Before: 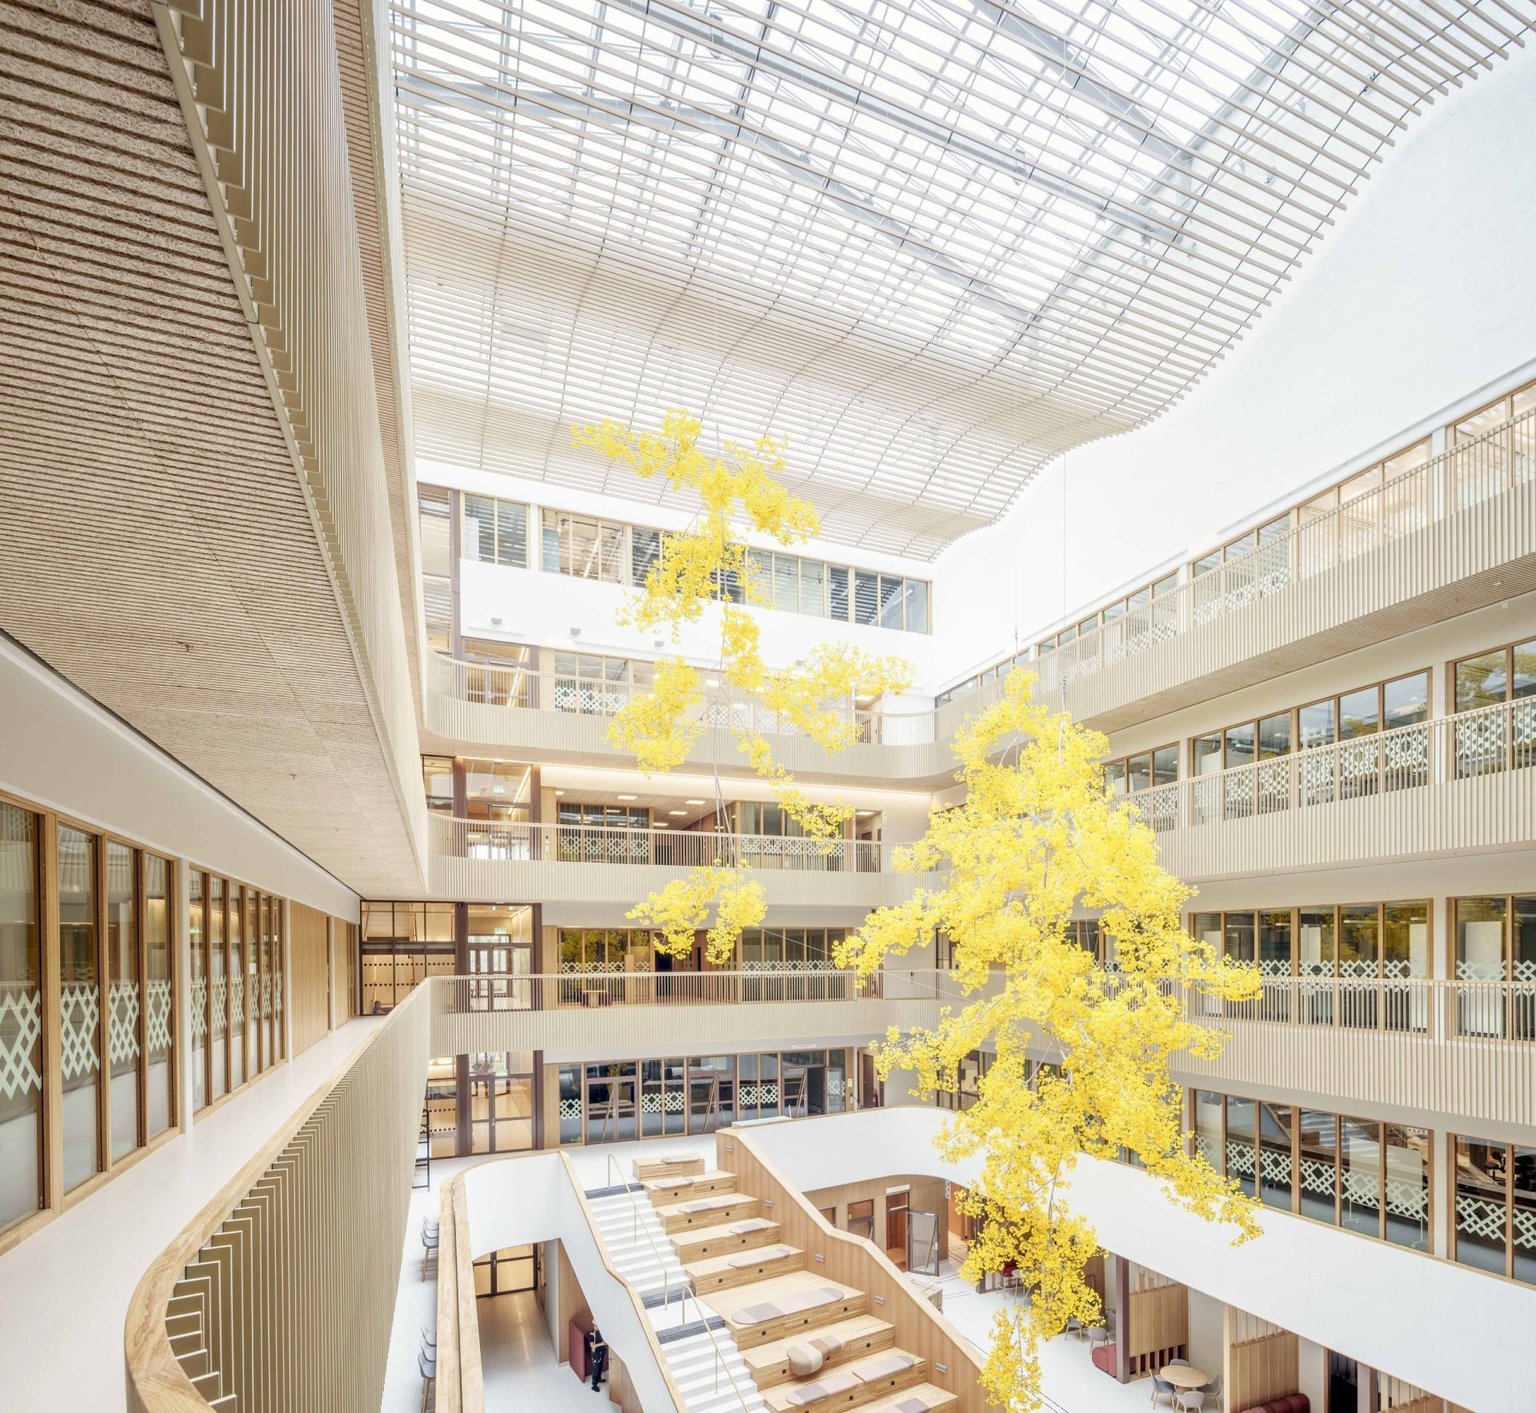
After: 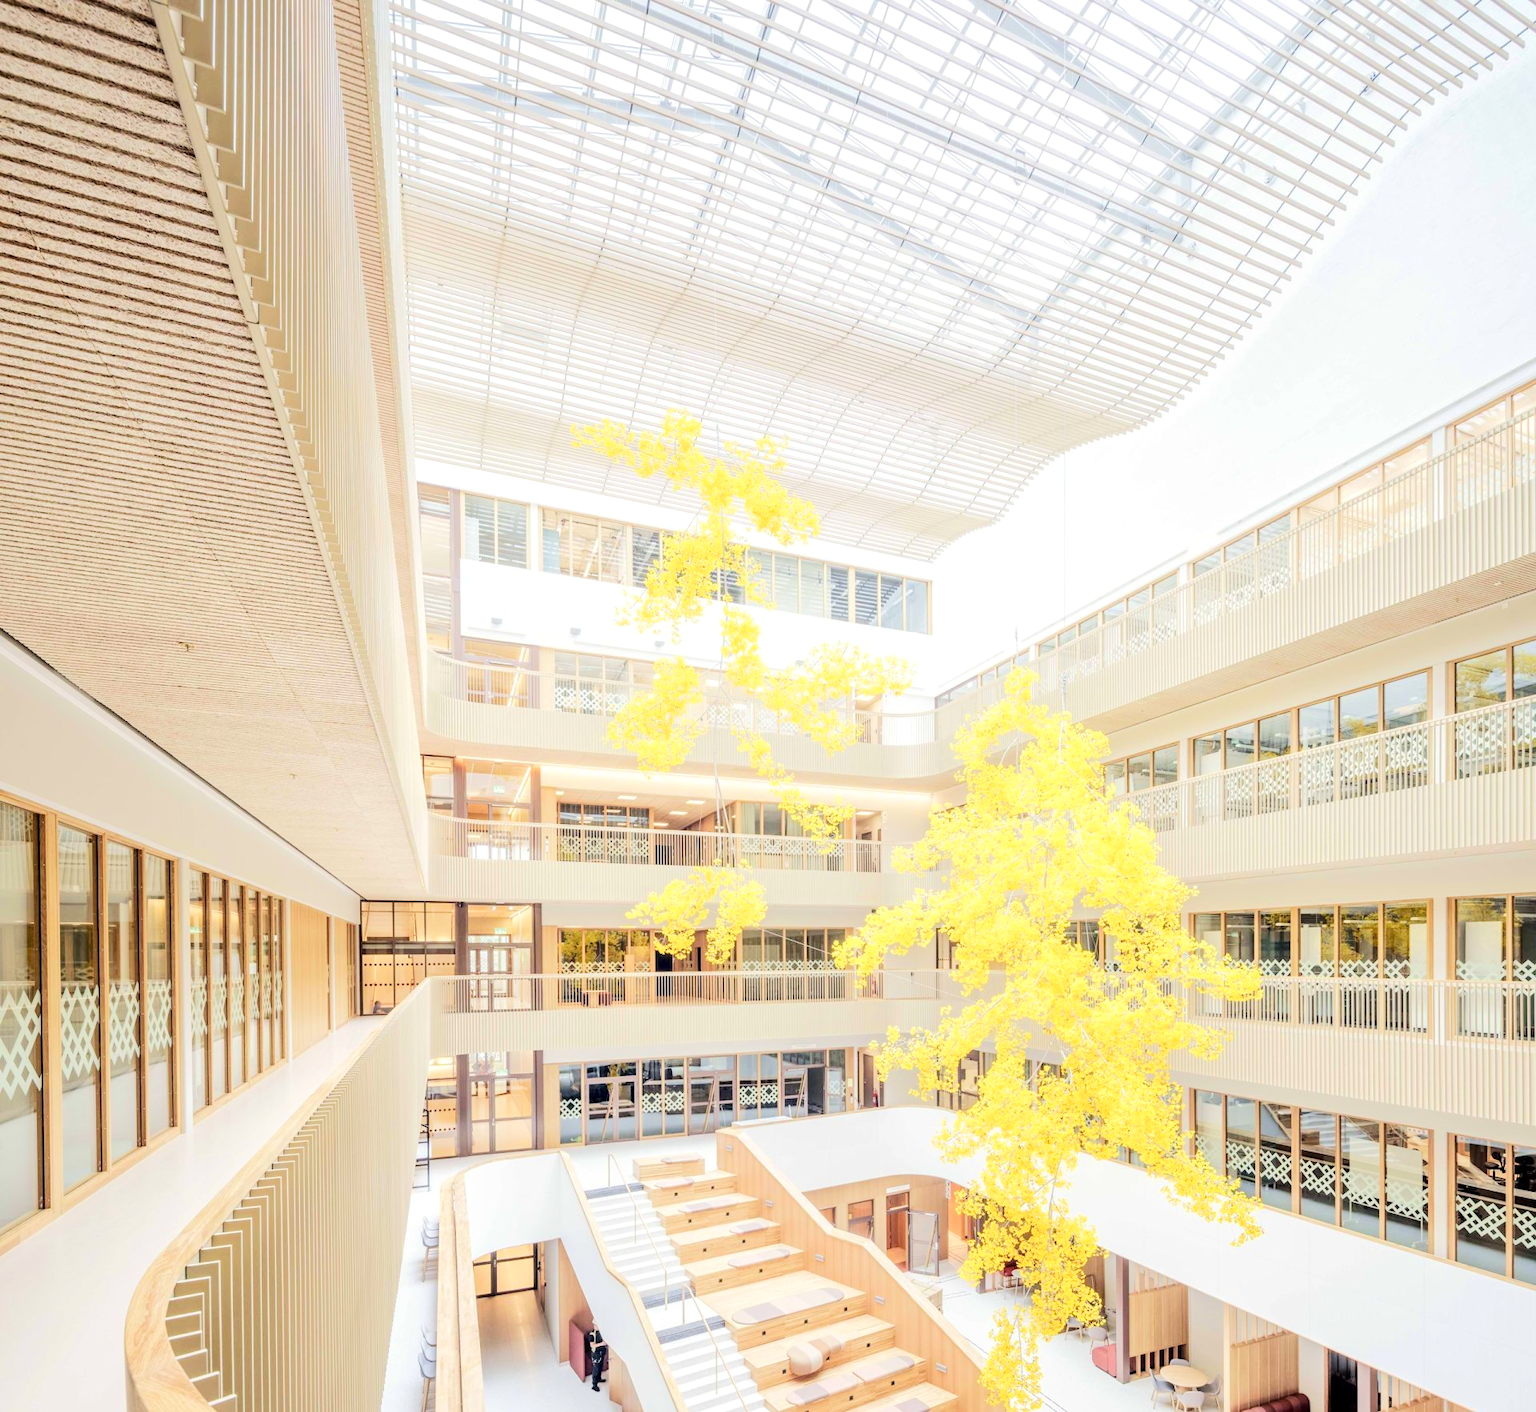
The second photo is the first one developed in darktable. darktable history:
tone equalizer: -7 EV 0.158 EV, -6 EV 0.628 EV, -5 EV 1.11 EV, -4 EV 1.31 EV, -3 EV 1.12 EV, -2 EV 0.6 EV, -1 EV 0.15 EV, edges refinement/feathering 500, mask exposure compensation -1.57 EV, preserve details no
